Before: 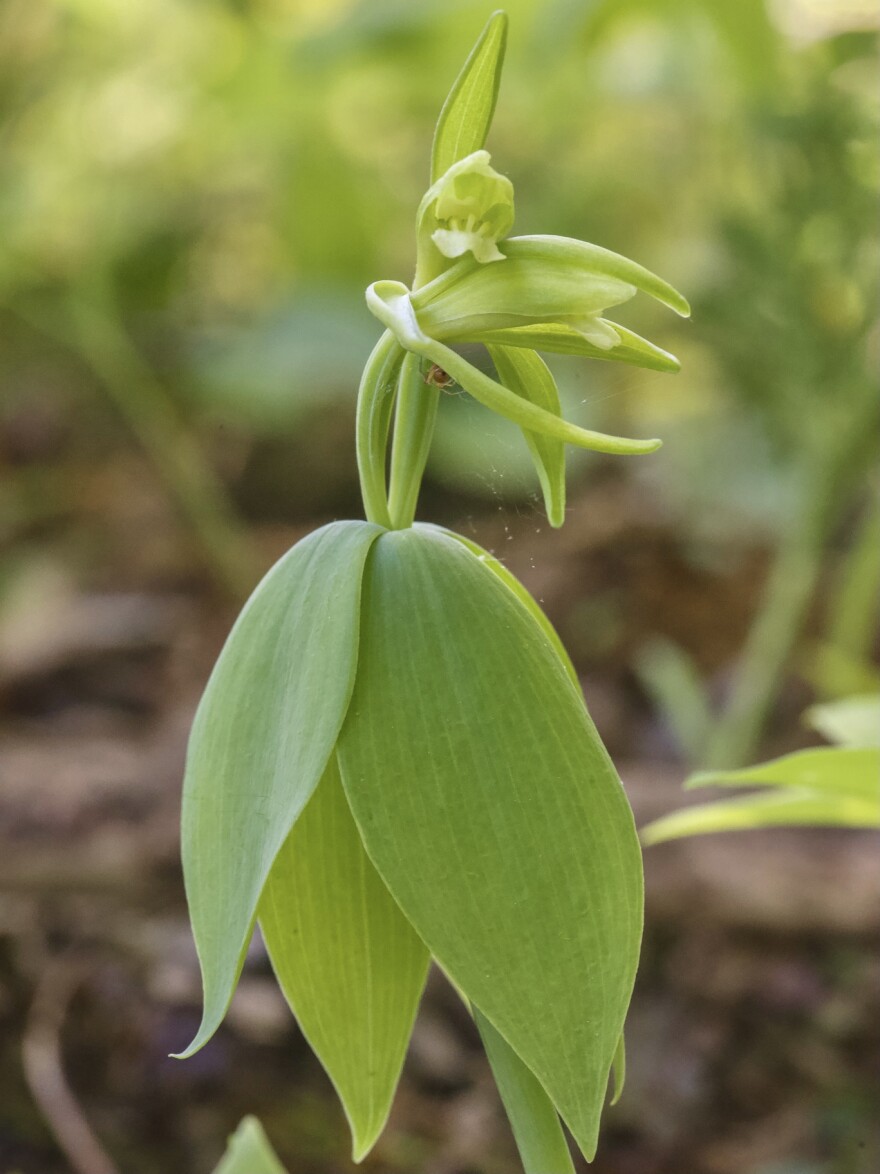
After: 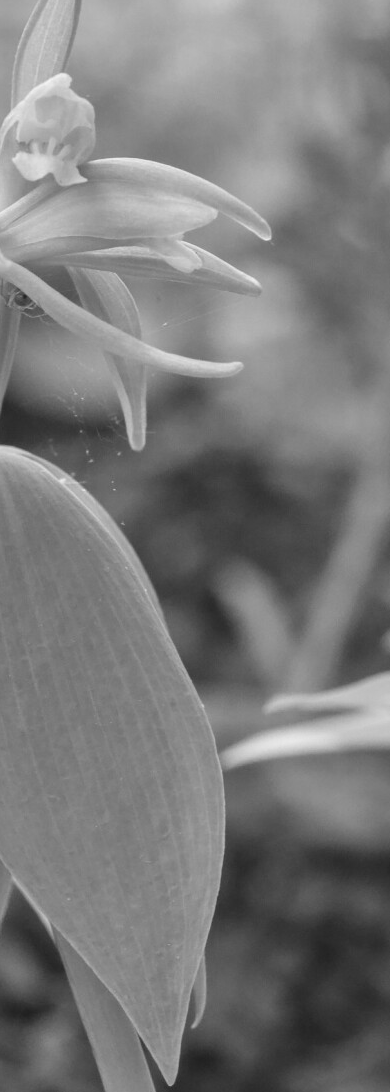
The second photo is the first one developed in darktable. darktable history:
tone equalizer: on, module defaults
monochrome: on, module defaults
crop: left 47.628%, top 6.643%, right 7.874%
